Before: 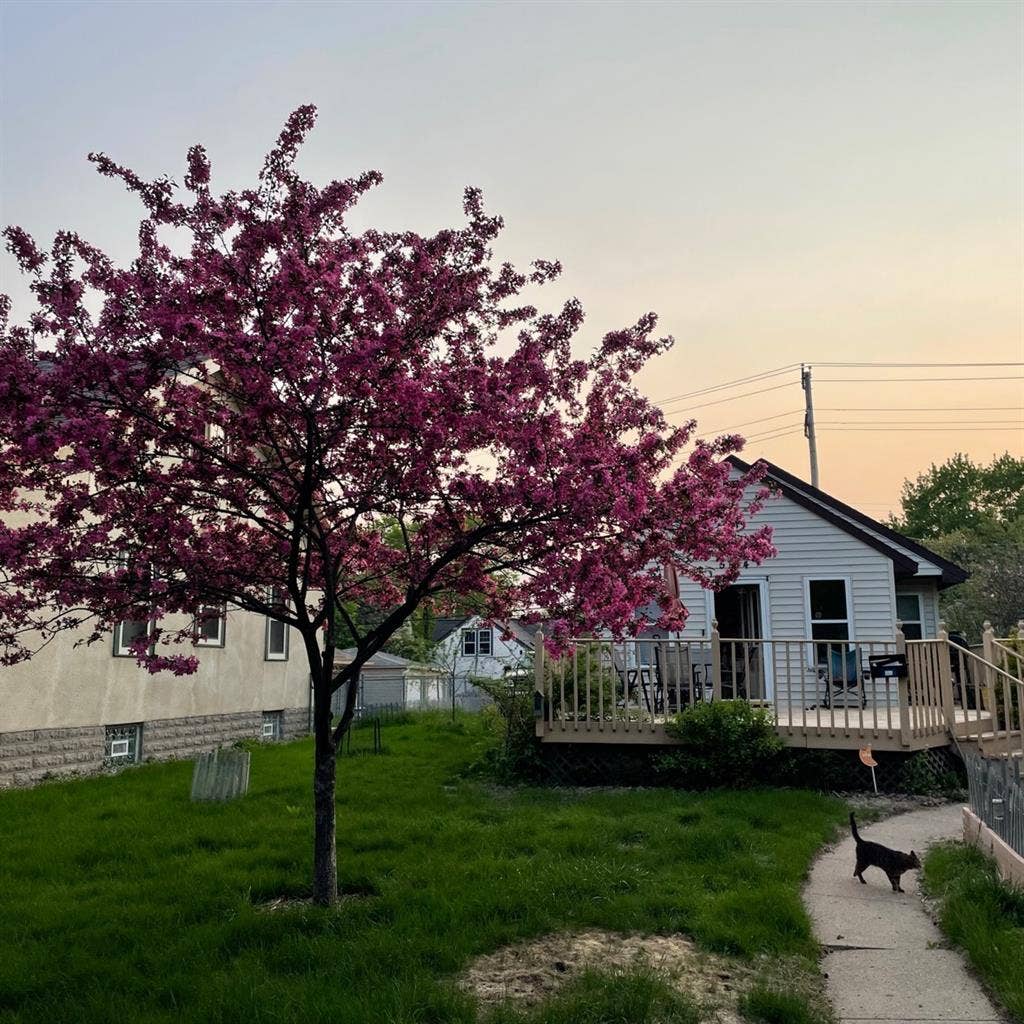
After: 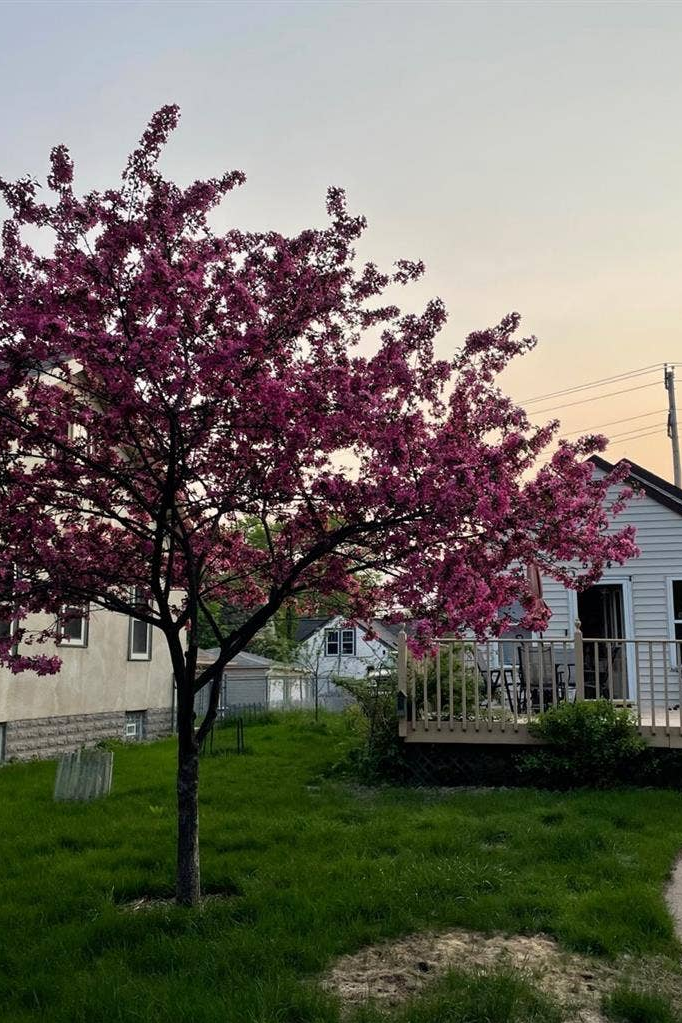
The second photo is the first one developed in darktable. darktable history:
crop and rotate: left 13.42%, right 19.937%
